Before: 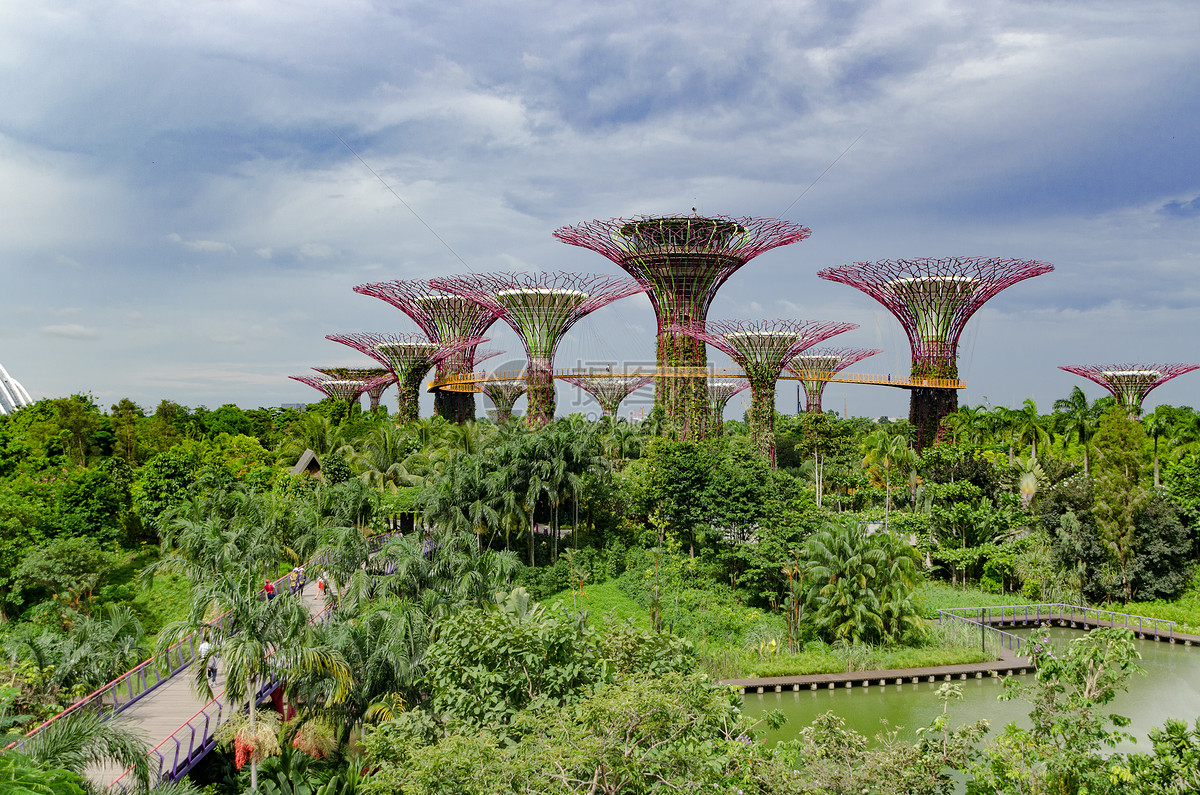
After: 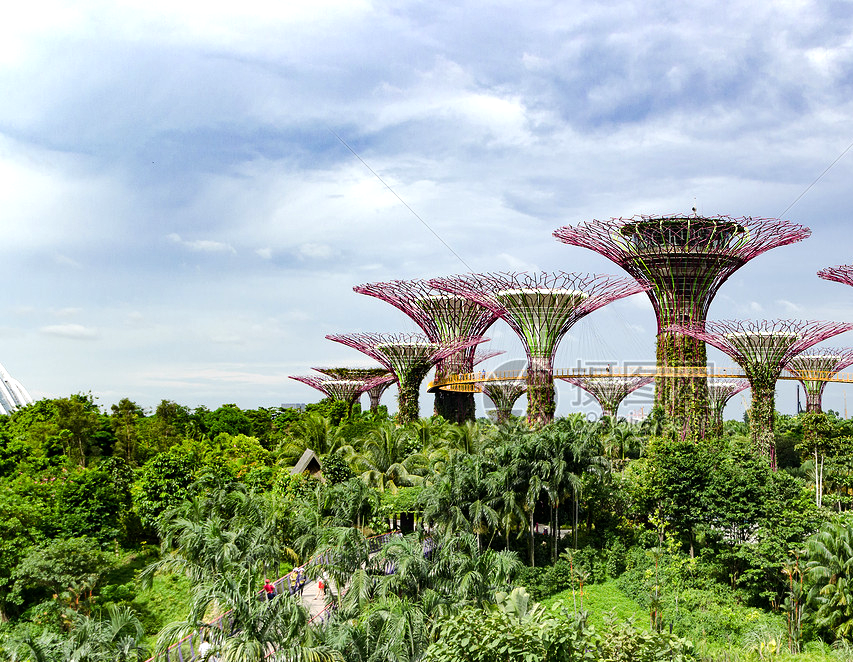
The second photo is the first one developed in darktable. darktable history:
crop: right 28.885%, bottom 16.626%
tone equalizer: -8 EV -0.75 EV, -7 EV -0.7 EV, -6 EV -0.6 EV, -5 EV -0.4 EV, -3 EV 0.4 EV, -2 EV 0.6 EV, -1 EV 0.7 EV, +0 EV 0.75 EV, edges refinement/feathering 500, mask exposure compensation -1.57 EV, preserve details no
base curve: curves: ch0 [(0, 0) (0.283, 0.295) (1, 1)], preserve colors none
